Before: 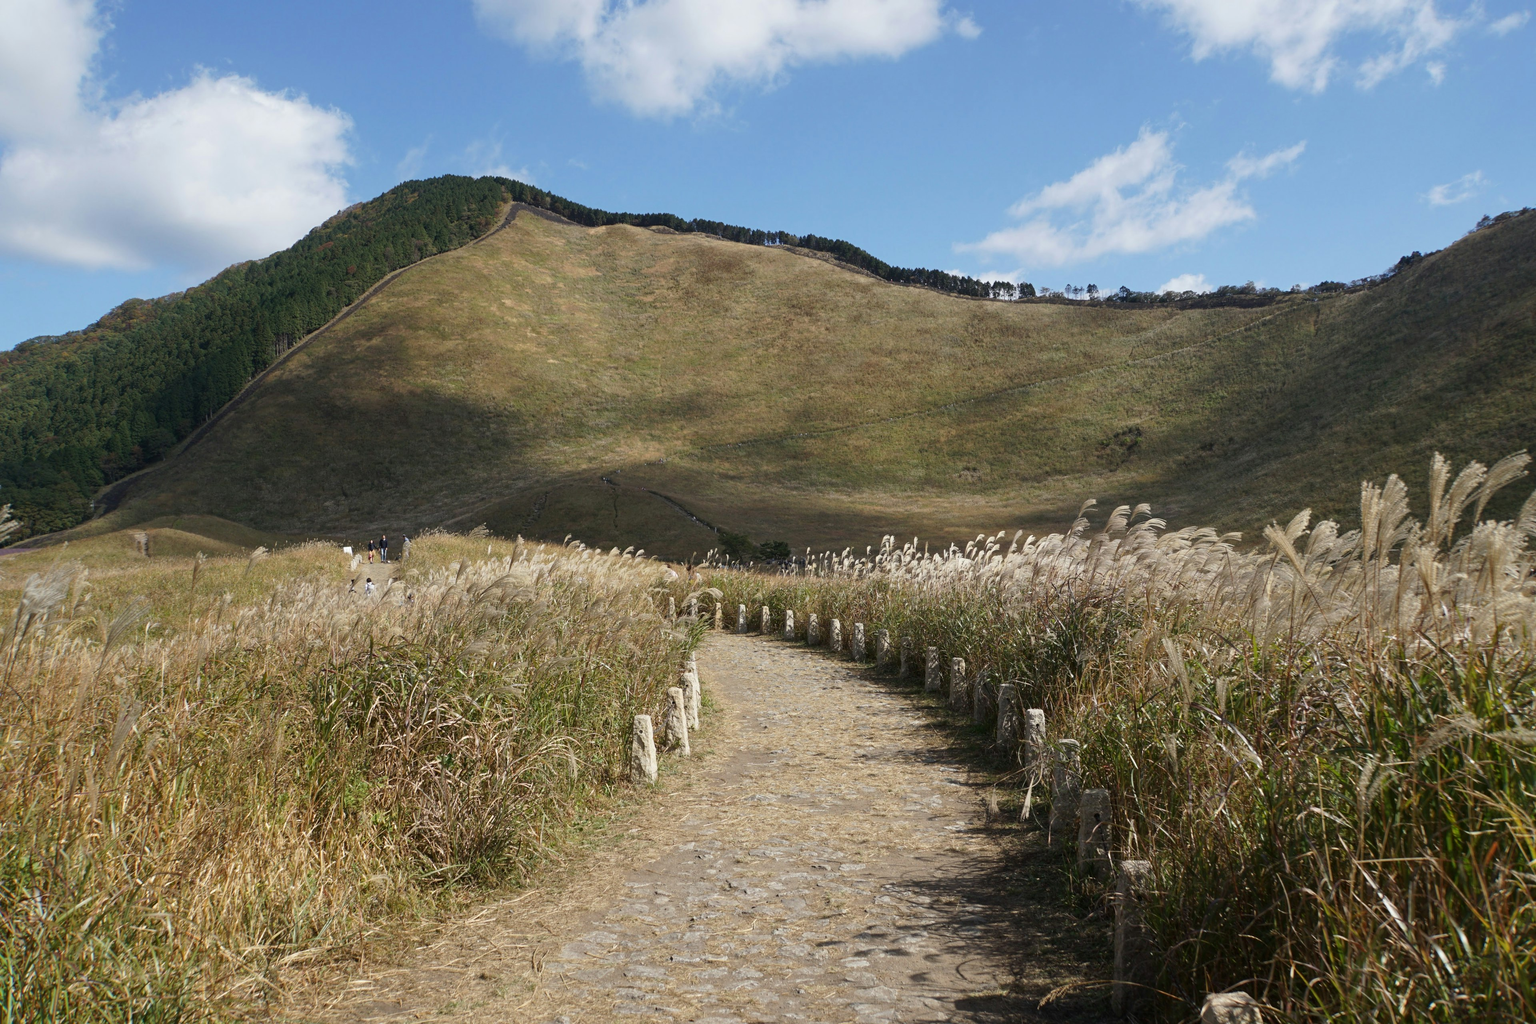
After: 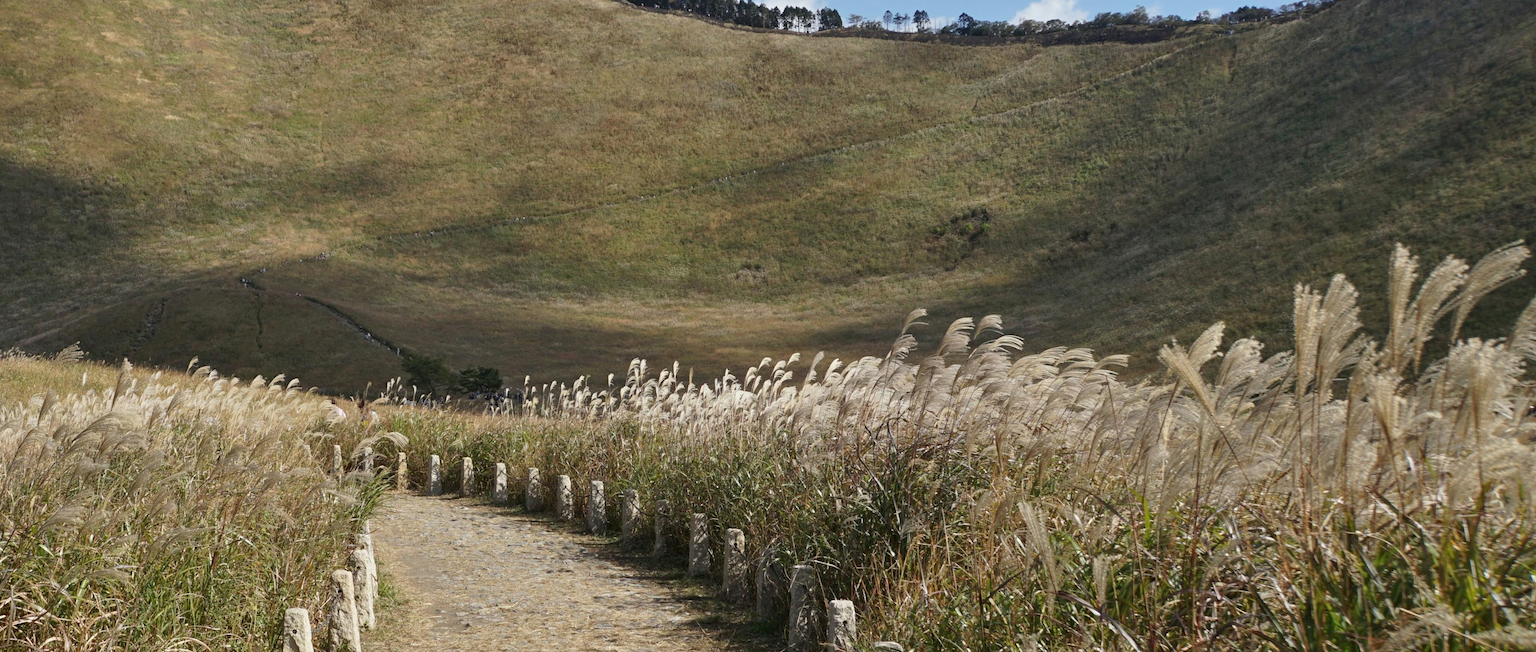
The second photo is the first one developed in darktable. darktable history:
crop and rotate: left 27.938%, top 27.046%, bottom 27.046%
shadows and highlights: shadows 40, highlights -54, highlights color adjustment 46%, low approximation 0.01, soften with gaussian
